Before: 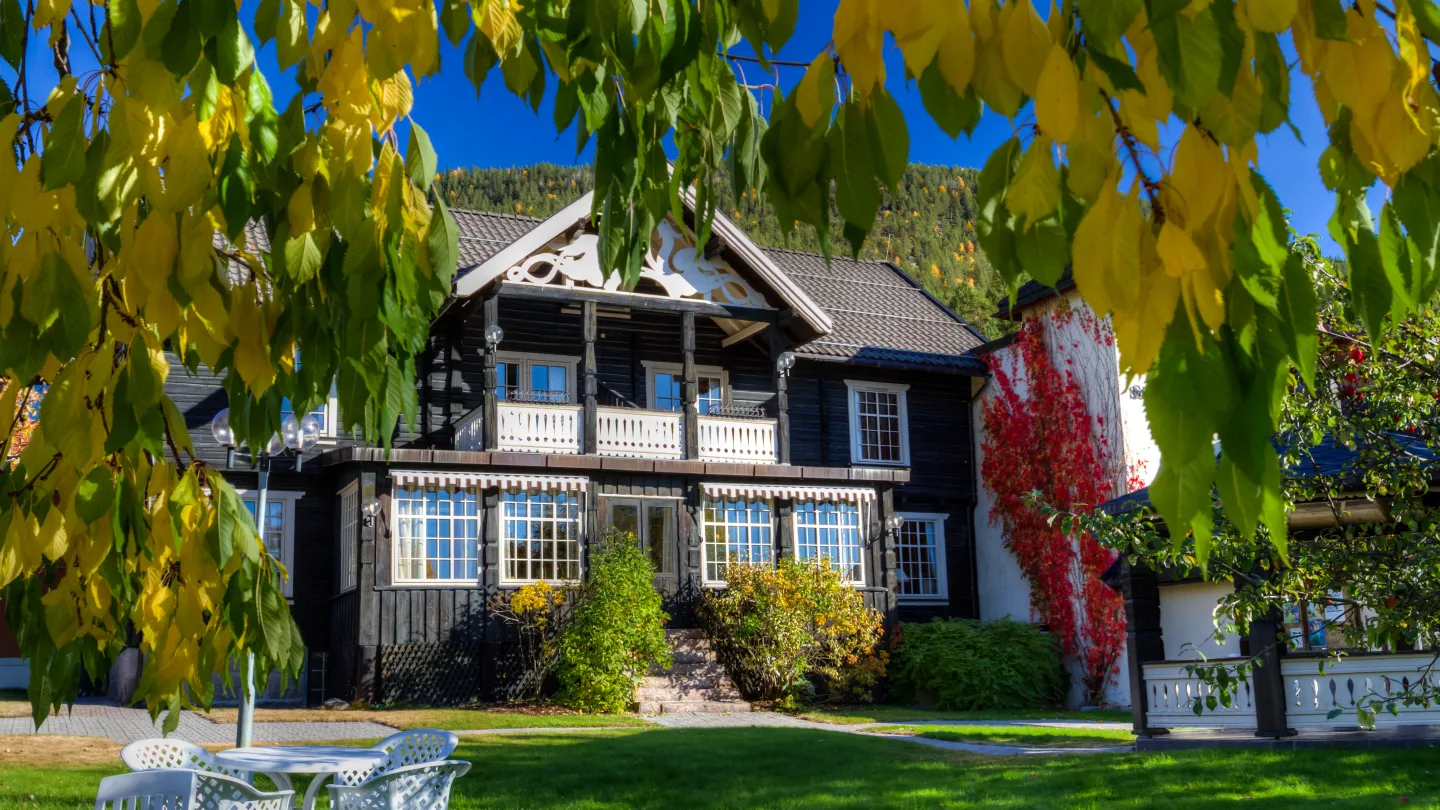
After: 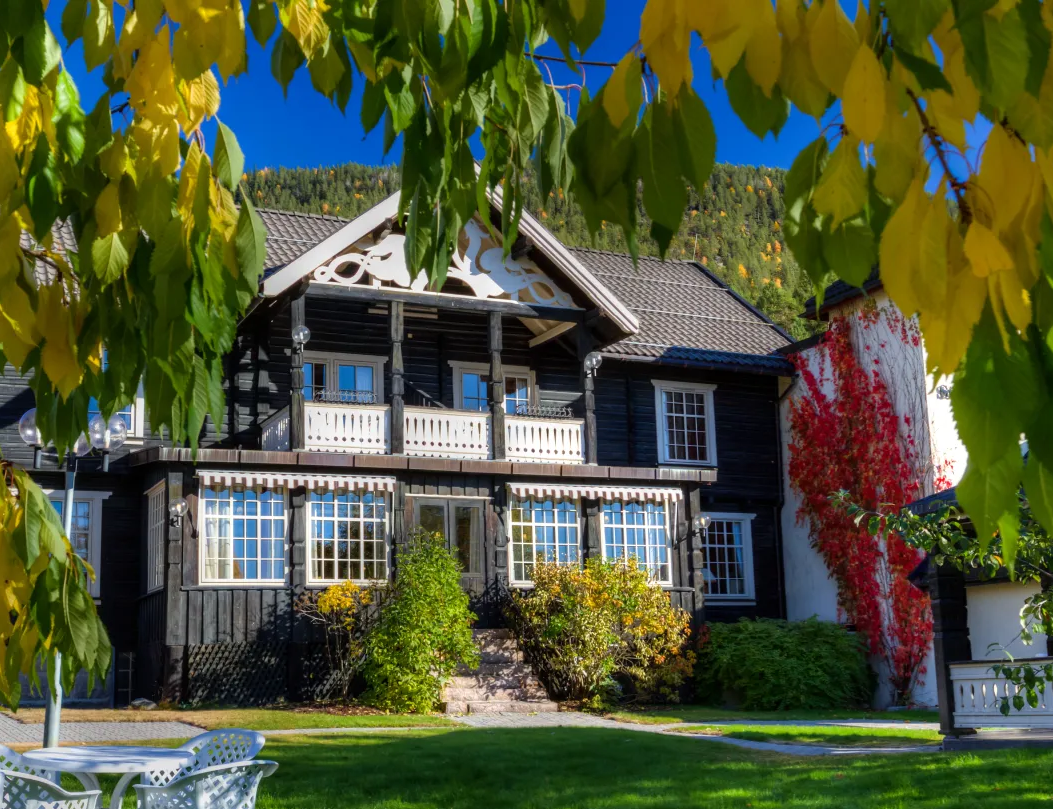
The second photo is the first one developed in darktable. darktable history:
crop: left 13.458%, right 13.356%
